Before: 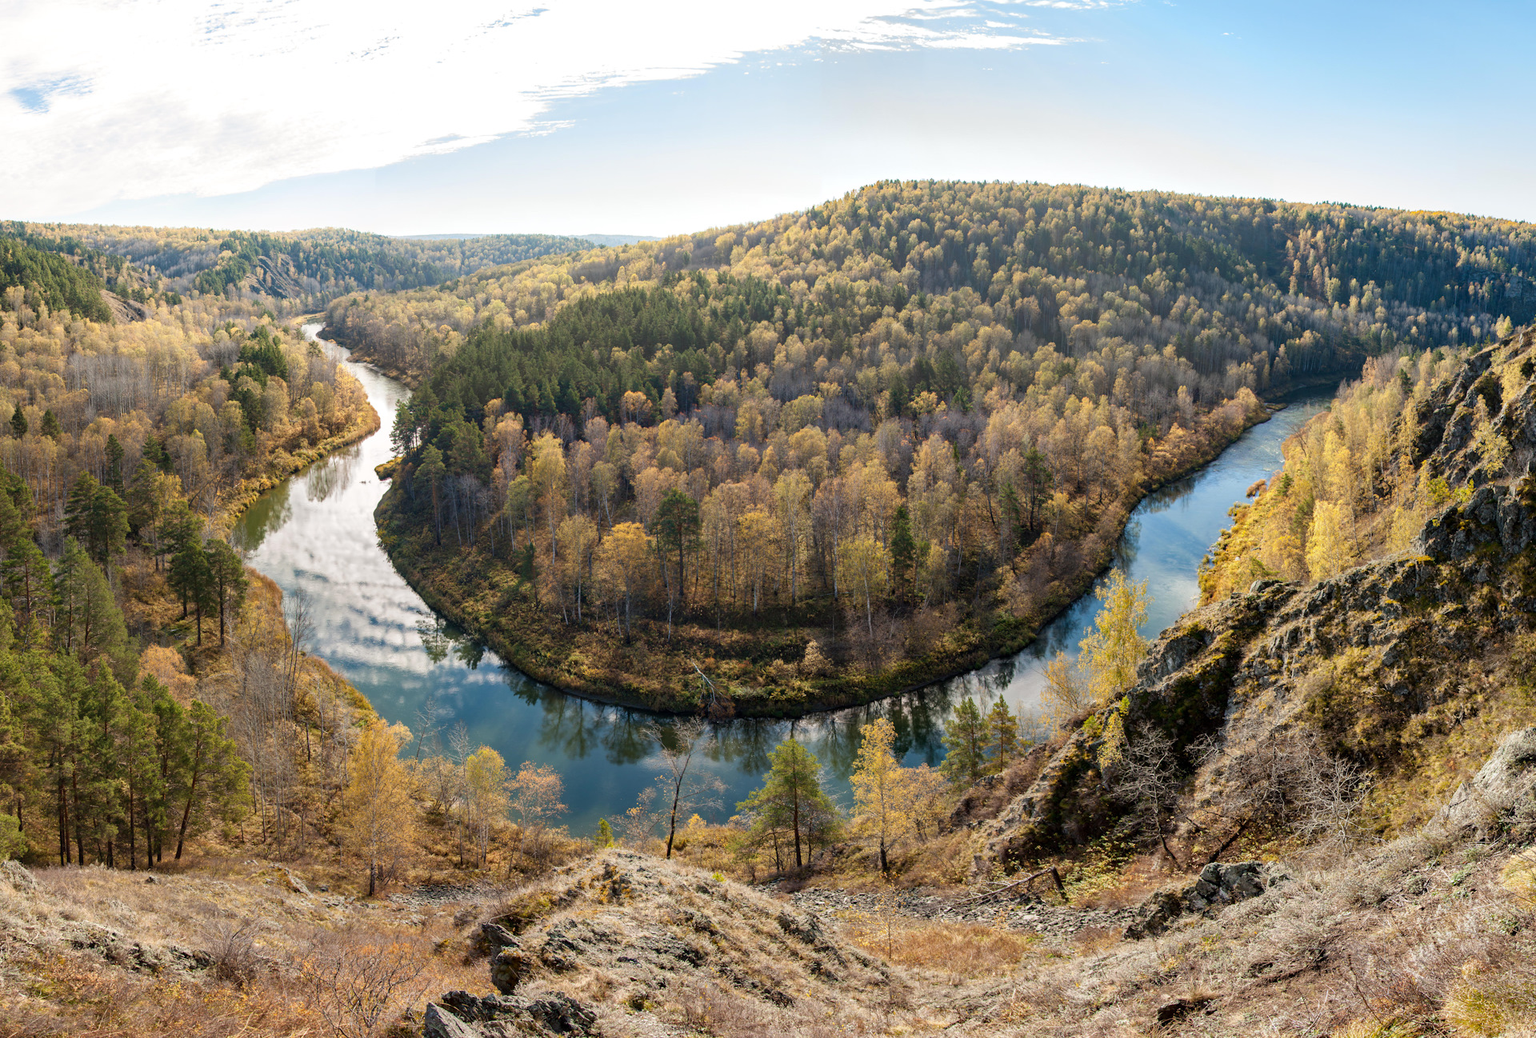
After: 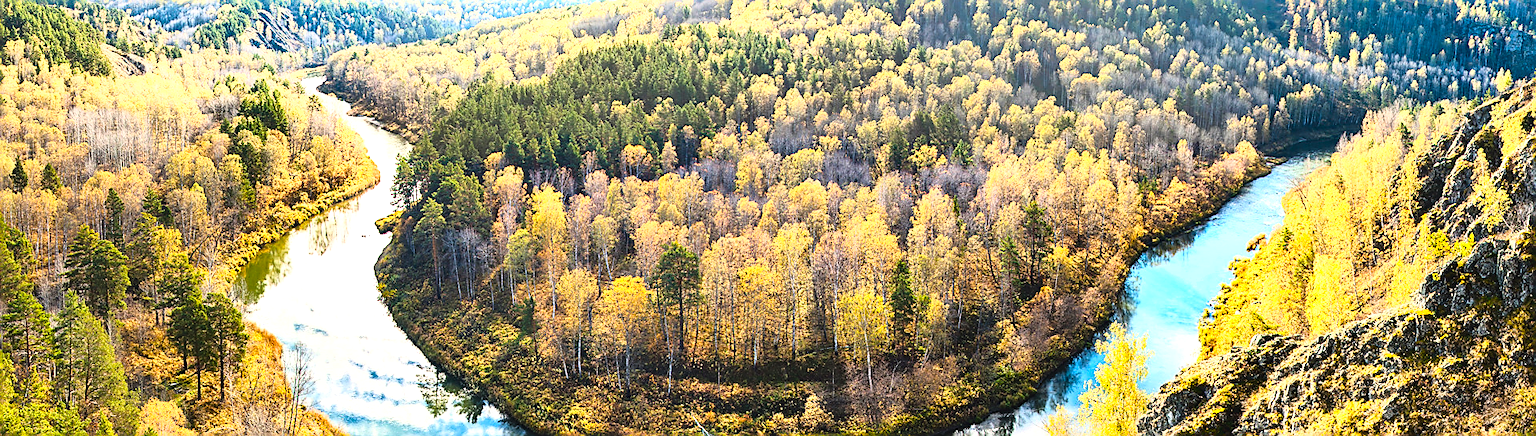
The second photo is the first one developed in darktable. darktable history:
exposure: black level correction -0.005, exposure 0.617 EV, compensate exposure bias true, compensate highlight preservation false
color balance rgb: linear chroma grading › global chroma 19.874%, perceptual saturation grading › global saturation 9.202%, perceptual saturation grading › highlights -13.545%, perceptual saturation grading › mid-tones 14.854%, perceptual saturation grading › shadows 22.711%, perceptual brilliance grading › global brilliance 20.755%, perceptual brilliance grading › shadows -35.168%
crop and rotate: top 23.793%, bottom 34.212%
base curve: curves: ch0 [(0, 0) (0.028, 0.03) (0.121, 0.232) (0.46, 0.748) (0.859, 0.968) (1, 1)]
sharpen: radius 1.388, amount 1.257, threshold 0.836
shadows and highlights: soften with gaussian
